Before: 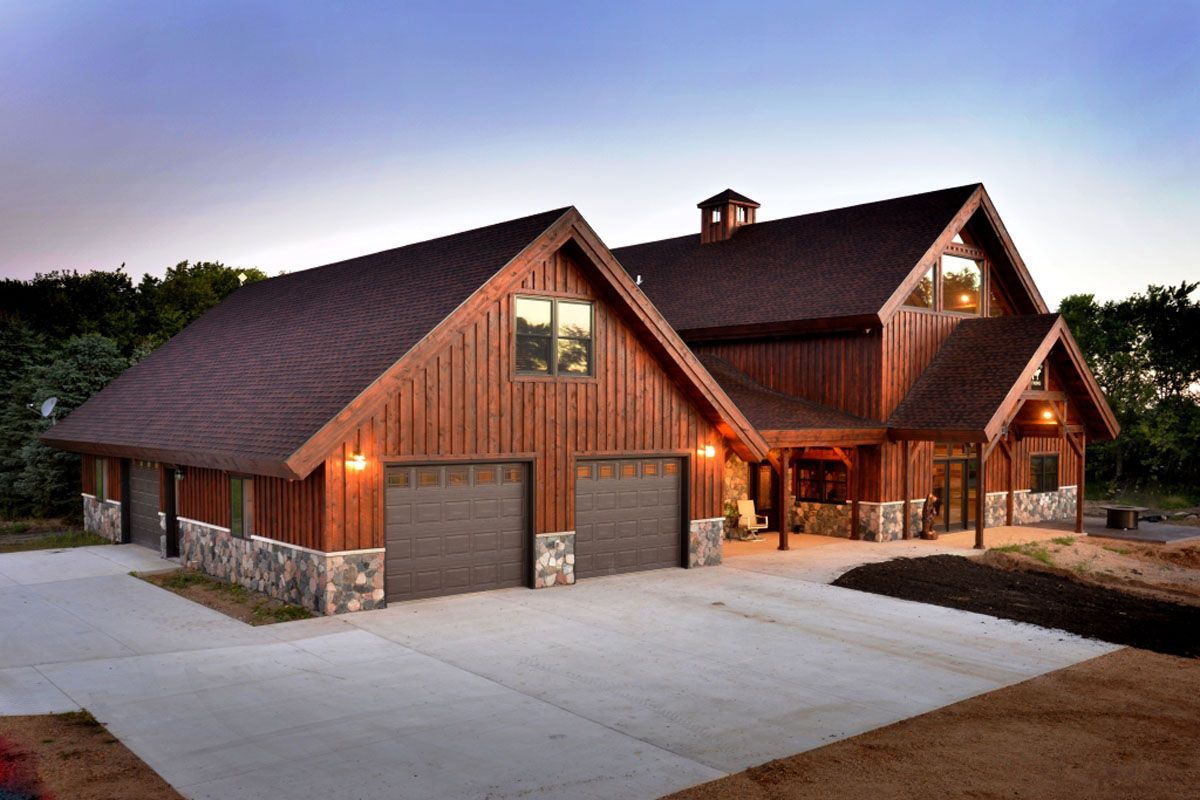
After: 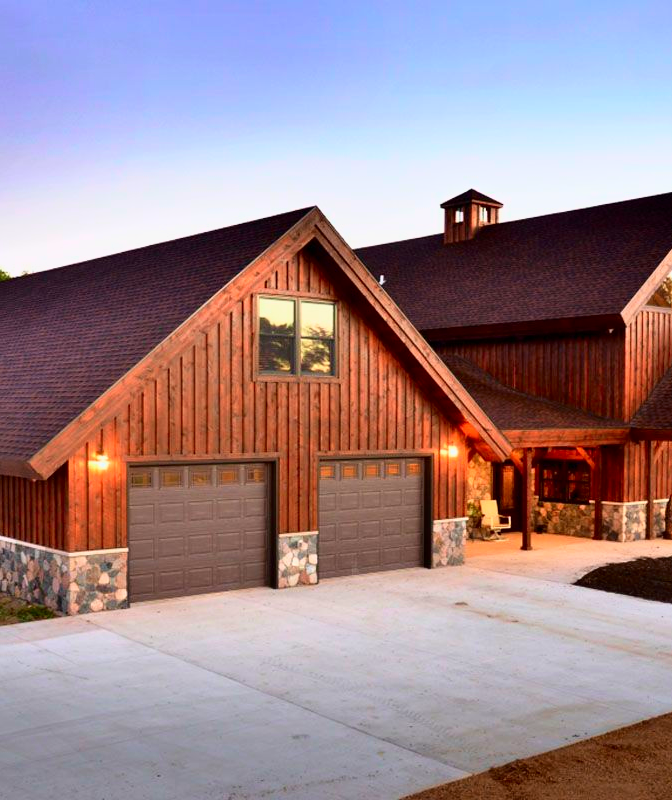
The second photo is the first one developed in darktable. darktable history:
crop: left 21.424%, right 22.514%
tone curve: curves: ch0 [(0, 0) (0.091, 0.075) (0.409, 0.457) (0.733, 0.82) (0.844, 0.908) (0.909, 0.942) (1, 0.973)]; ch1 [(0, 0) (0.437, 0.404) (0.5, 0.5) (0.529, 0.556) (0.58, 0.606) (0.616, 0.654) (1, 1)]; ch2 [(0, 0) (0.442, 0.415) (0.5, 0.5) (0.535, 0.557) (0.585, 0.62) (1, 1)], color space Lab, independent channels
